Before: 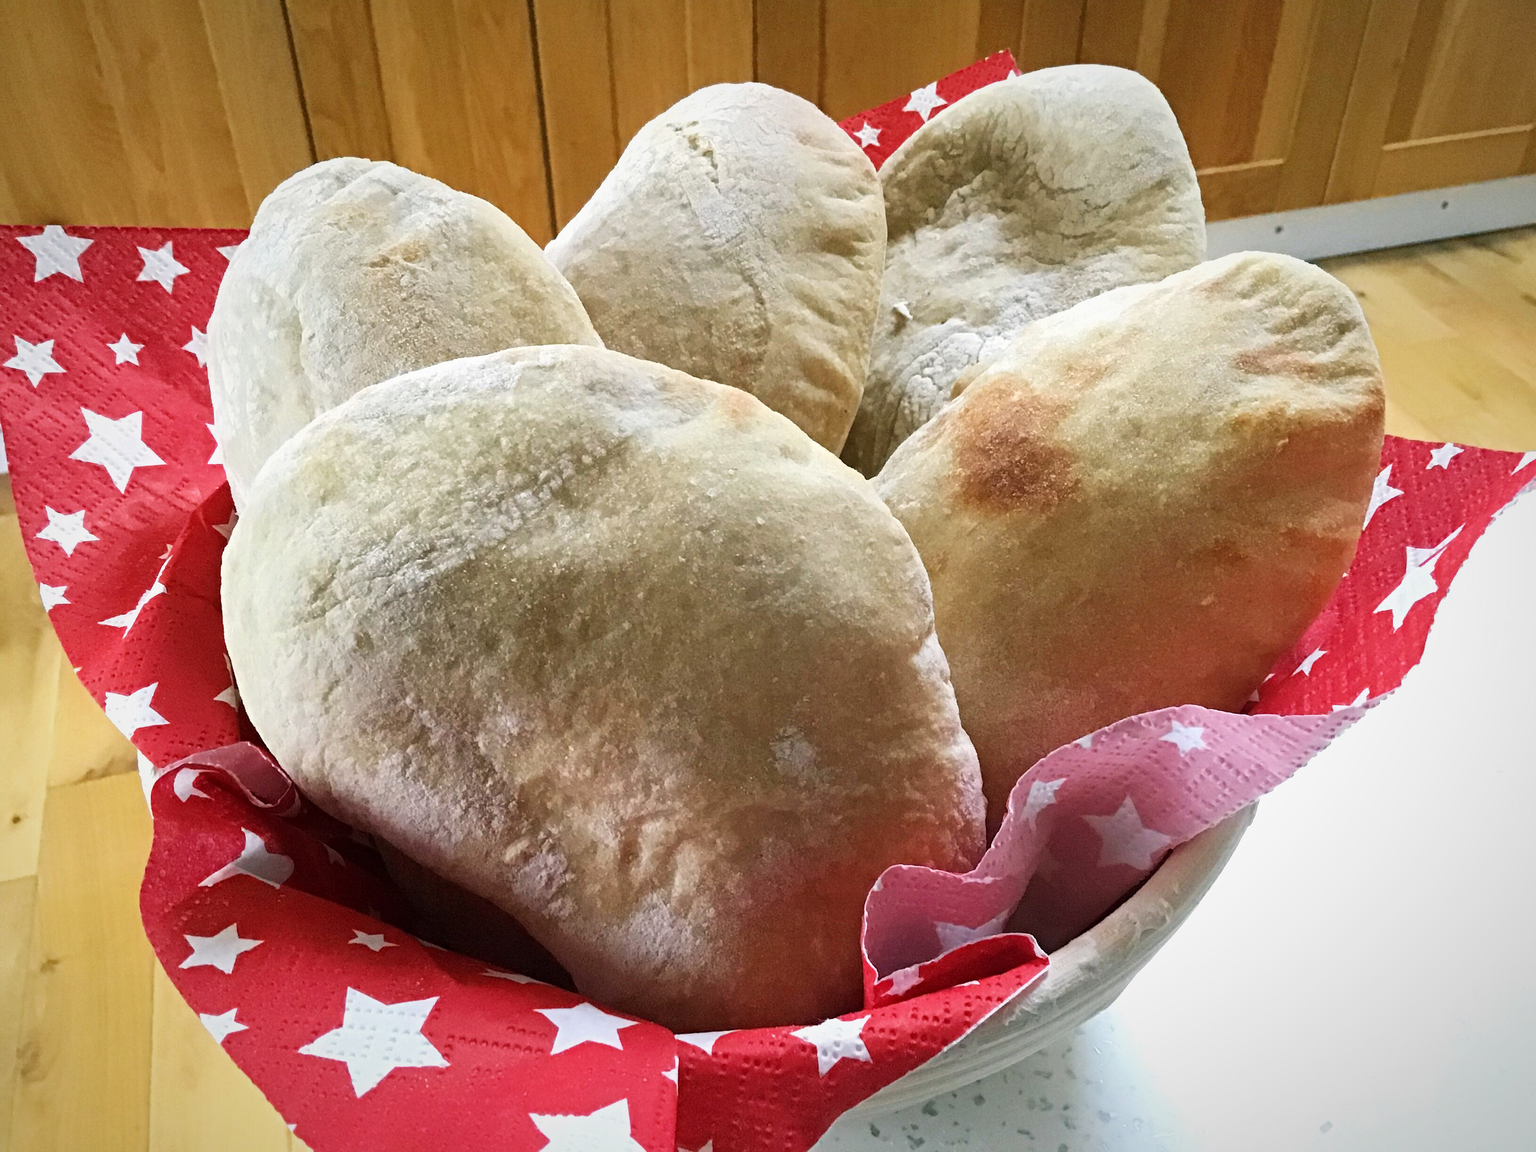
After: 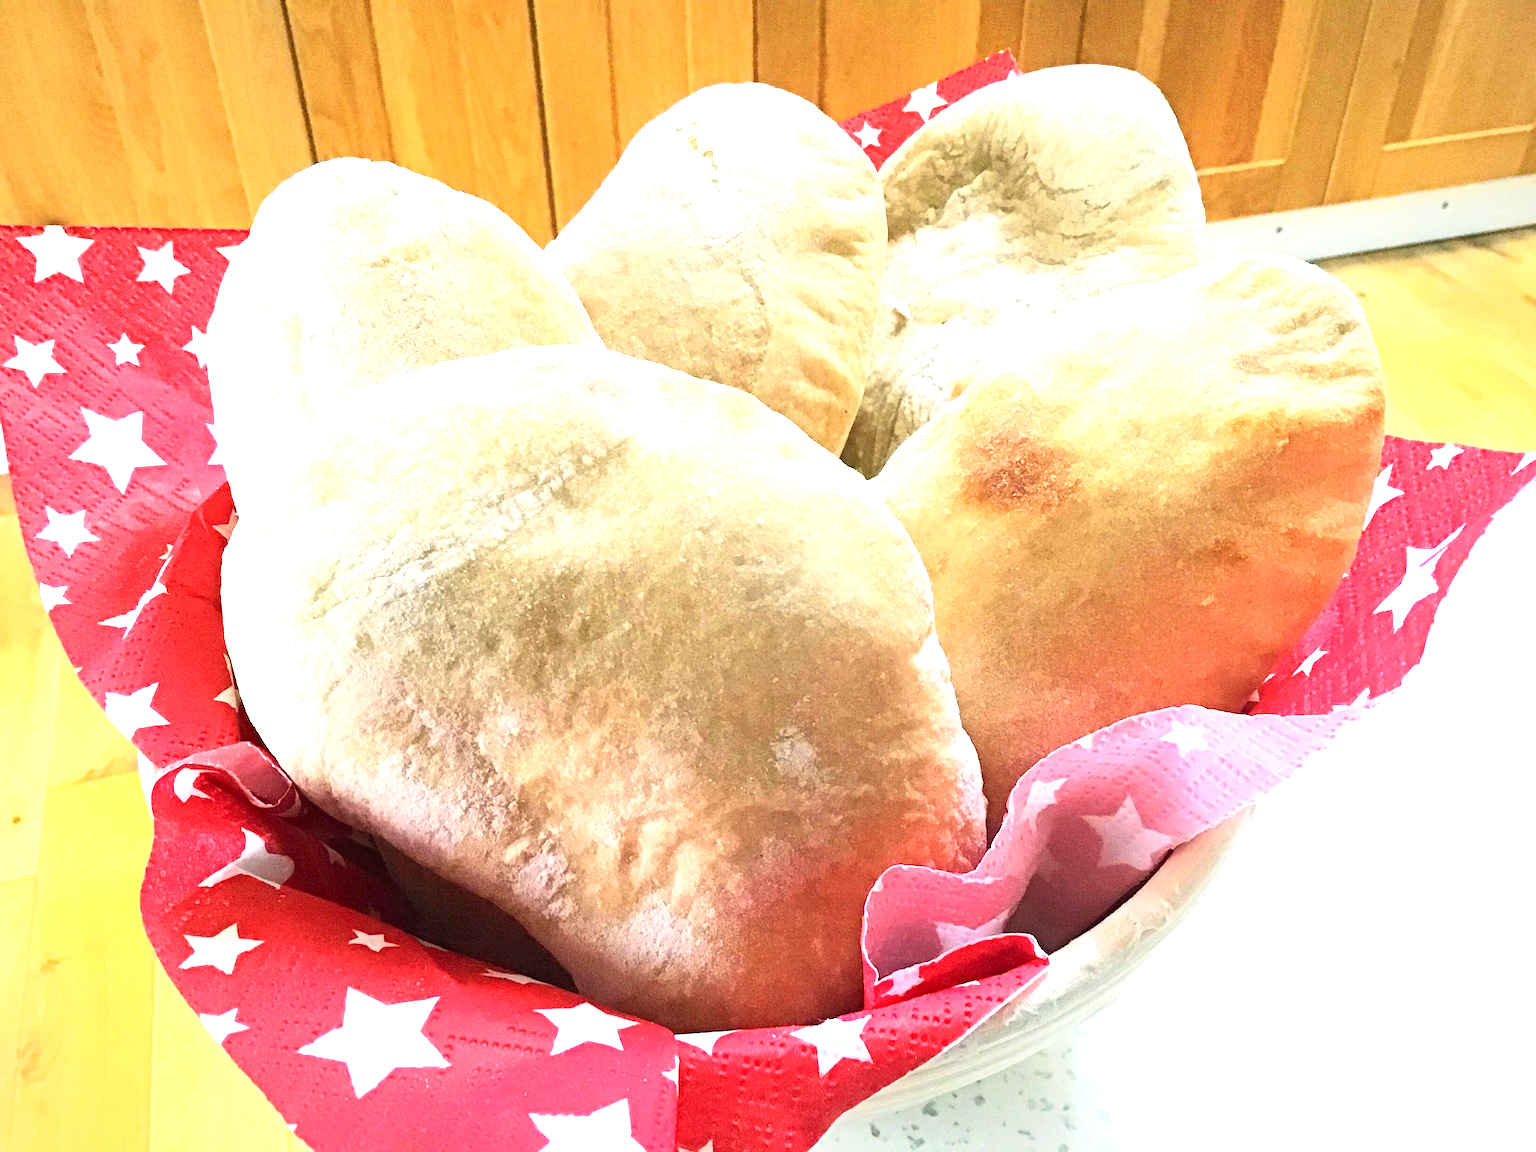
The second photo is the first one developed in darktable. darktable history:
white balance: red 1.009, blue 0.985
contrast brightness saturation: contrast 0.2, brightness 0.15, saturation 0.14
exposure: black level correction 0, exposure 1.3 EV, compensate highlight preservation false
